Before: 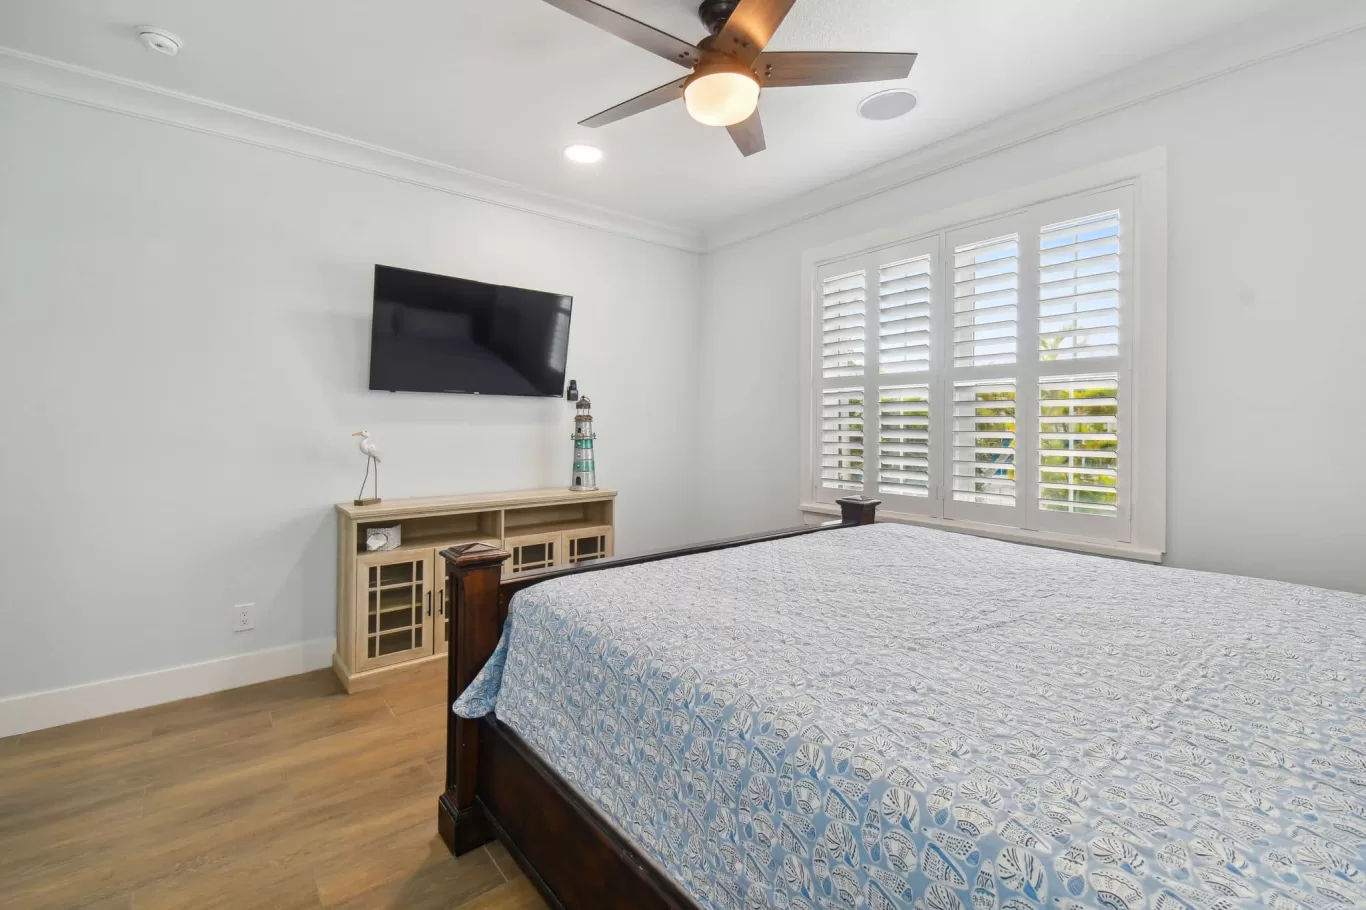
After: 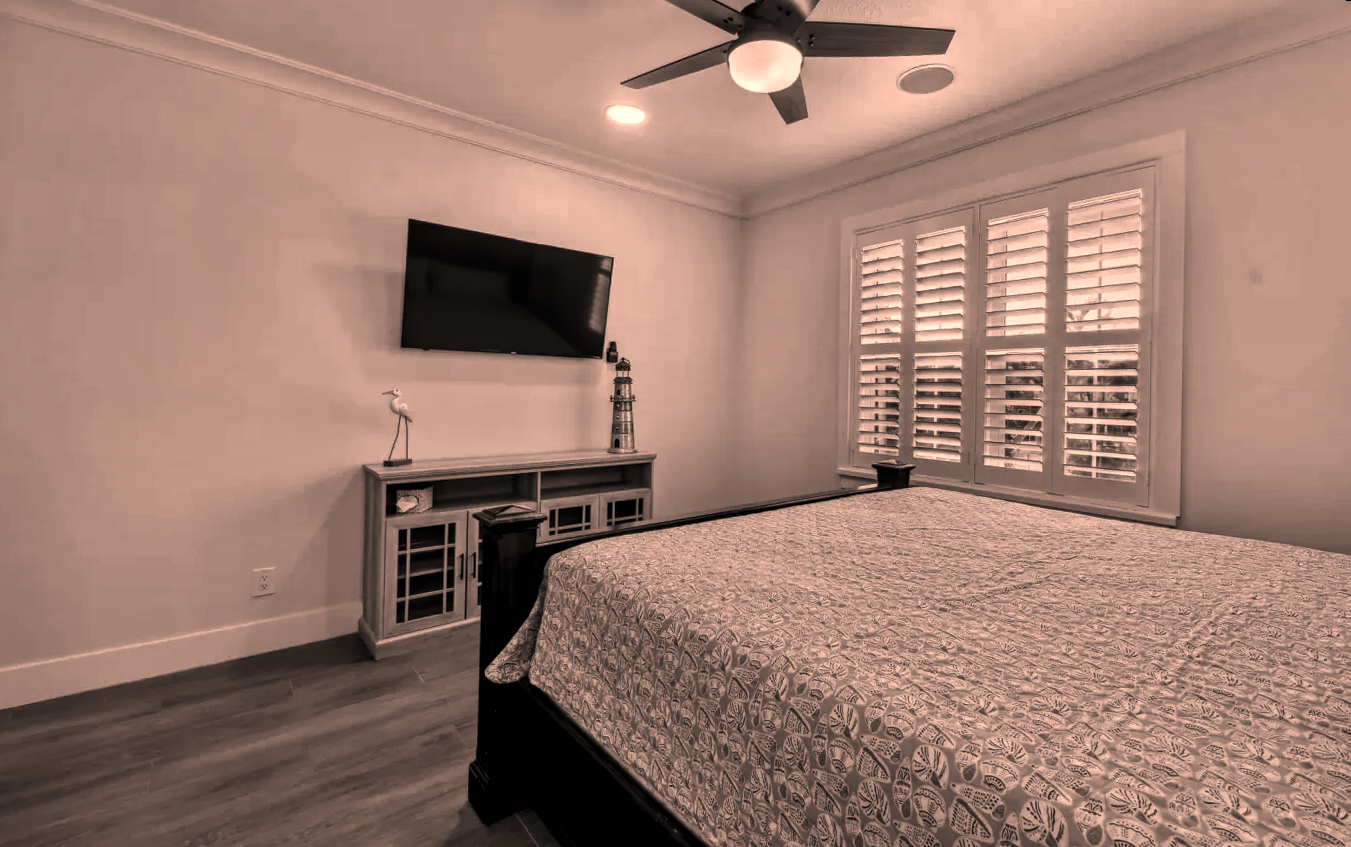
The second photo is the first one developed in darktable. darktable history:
local contrast: detail 130%
rotate and perspective: rotation 0.679°, lens shift (horizontal) 0.136, crop left 0.009, crop right 0.991, crop top 0.078, crop bottom 0.95
contrast brightness saturation: contrast -0.03, brightness -0.59, saturation -1
color correction: highlights a* 21.88, highlights b* 22.25
levels: levels [0, 0.435, 0.917]
shadows and highlights: shadows 43.71, white point adjustment -1.46, soften with gaussian
